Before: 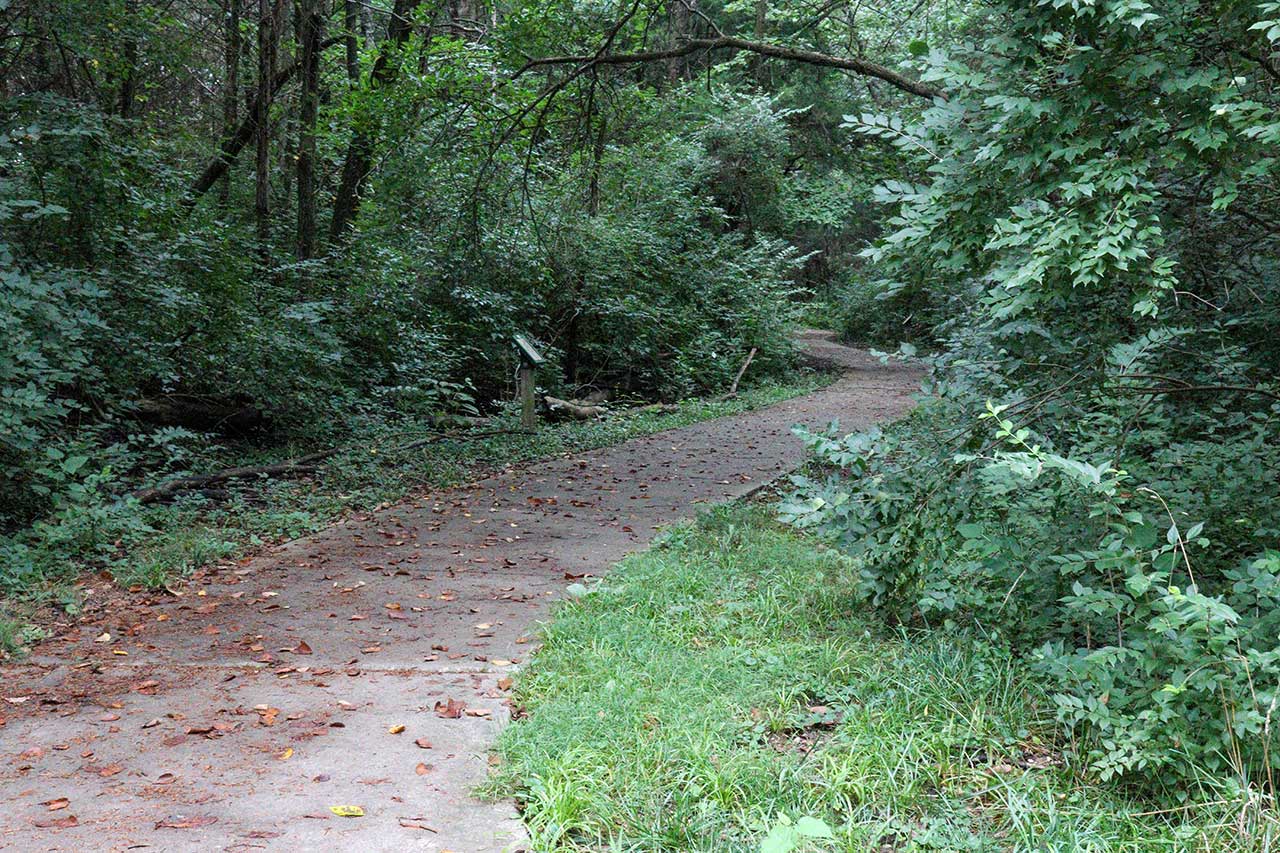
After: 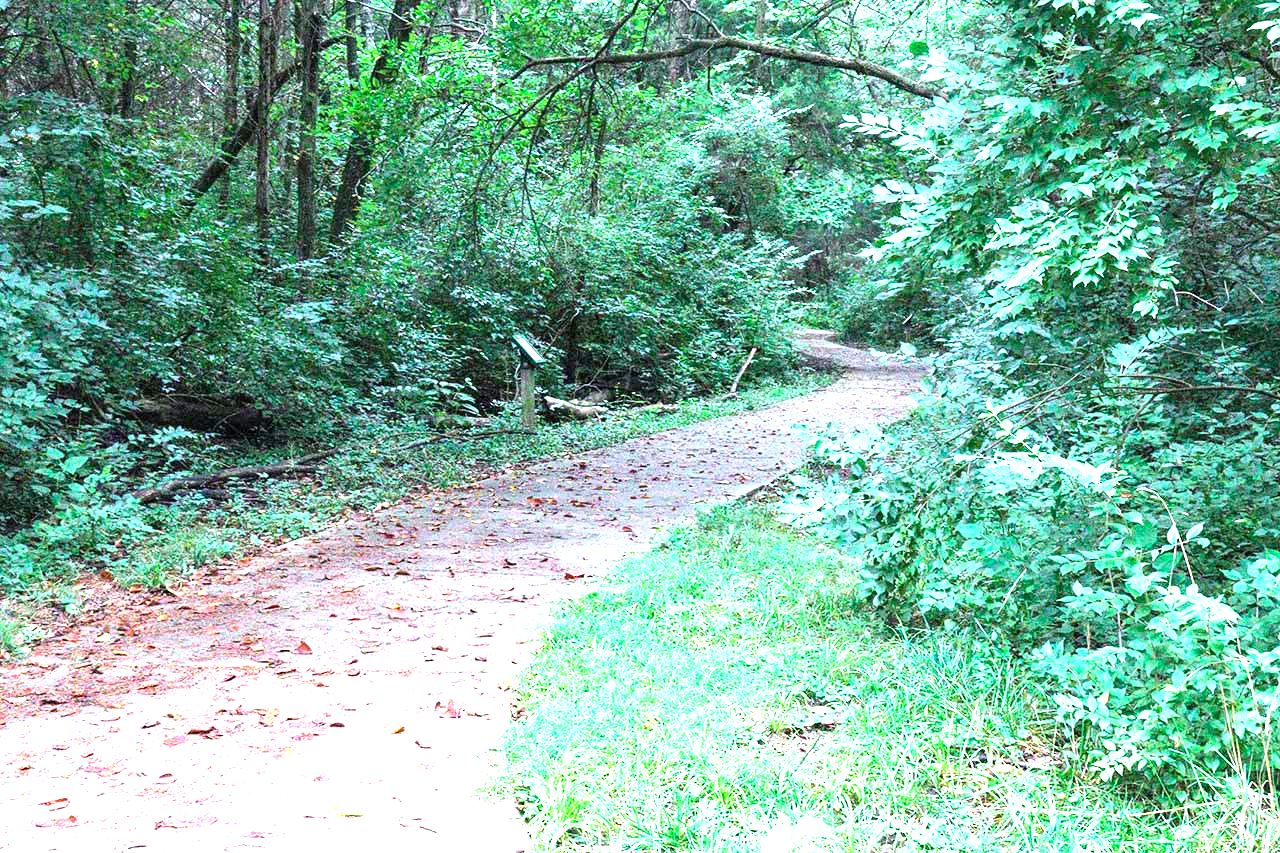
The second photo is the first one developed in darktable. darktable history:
color calibration: output R [0.948, 0.091, -0.04, 0], output G [-0.3, 1.384, -0.085, 0], output B [-0.108, 0.061, 1.08, 0], illuminant as shot in camera, x 0.358, y 0.373, temperature 4628.91 K
exposure: black level correction 0, exposure 1.906 EV, compensate exposure bias true, compensate highlight preservation false
